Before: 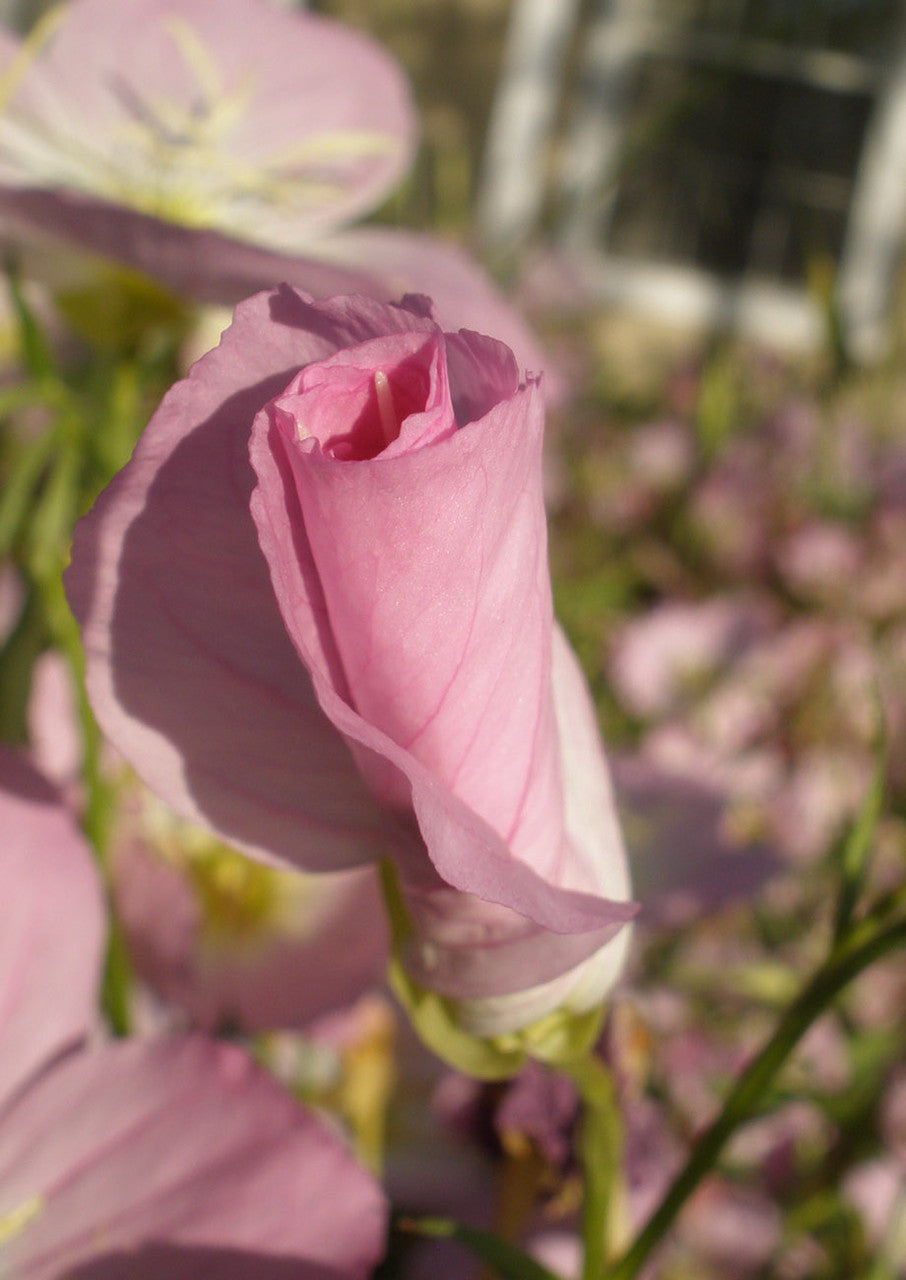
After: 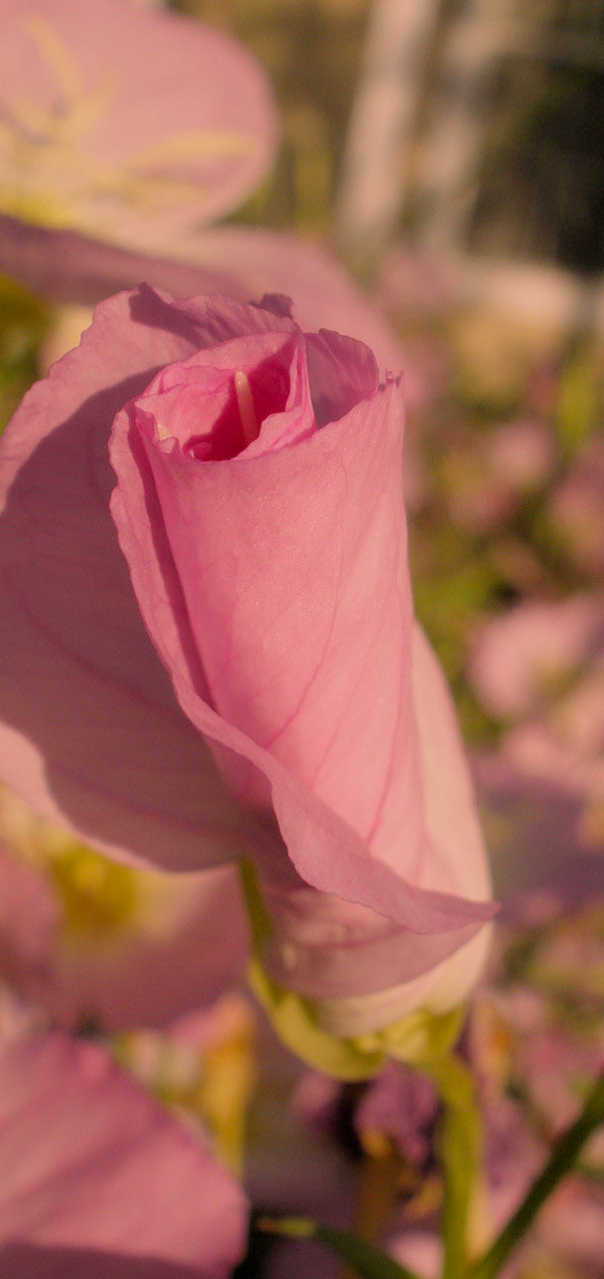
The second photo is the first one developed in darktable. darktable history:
filmic rgb: black relative exposure -8.79 EV, white relative exposure 4.98 EV, threshold 3 EV, target black luminance 0%, hardness 3.77, latitude 66.33%, contrast 0.822, shadows ↔ highlights balance 20%, color science v5 (2021), contrast in shadows safe, contrast in highlights safe, enable highlight reconstruction true
color correction: highlights a* 21.16, highlights b* 19.61
crop and rotate: left 15.546%, right 17.787%
